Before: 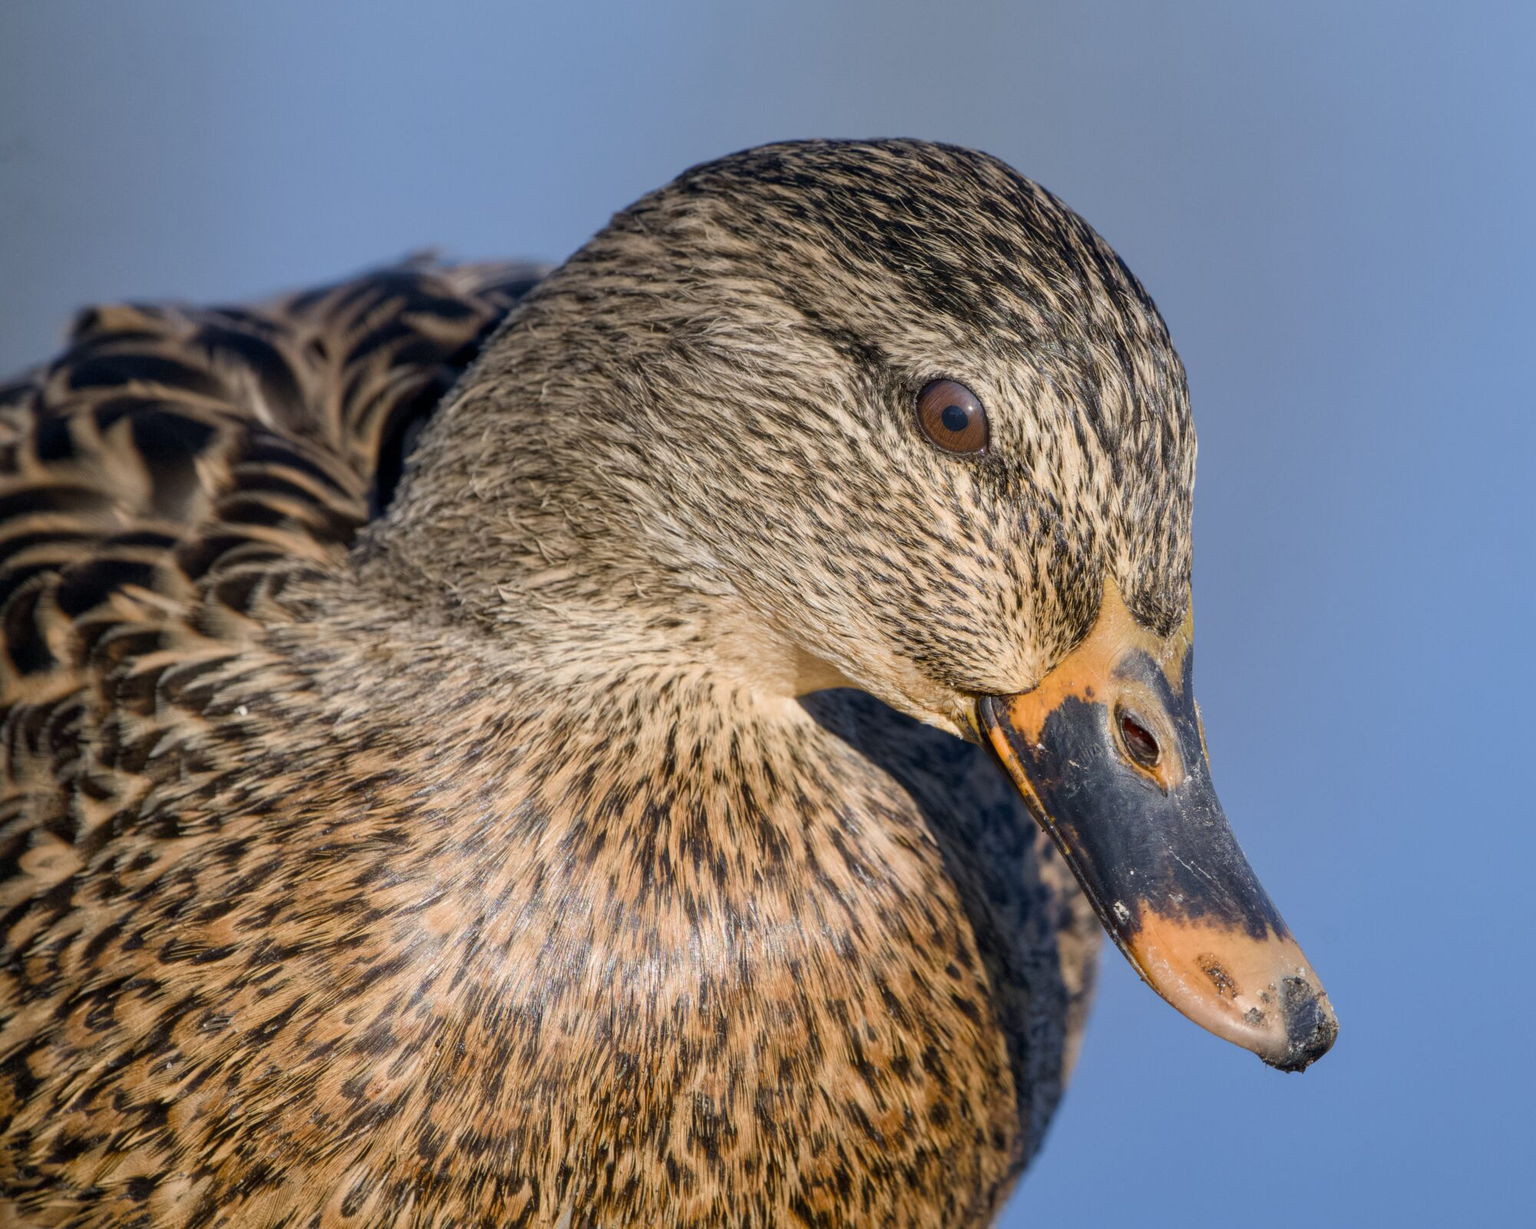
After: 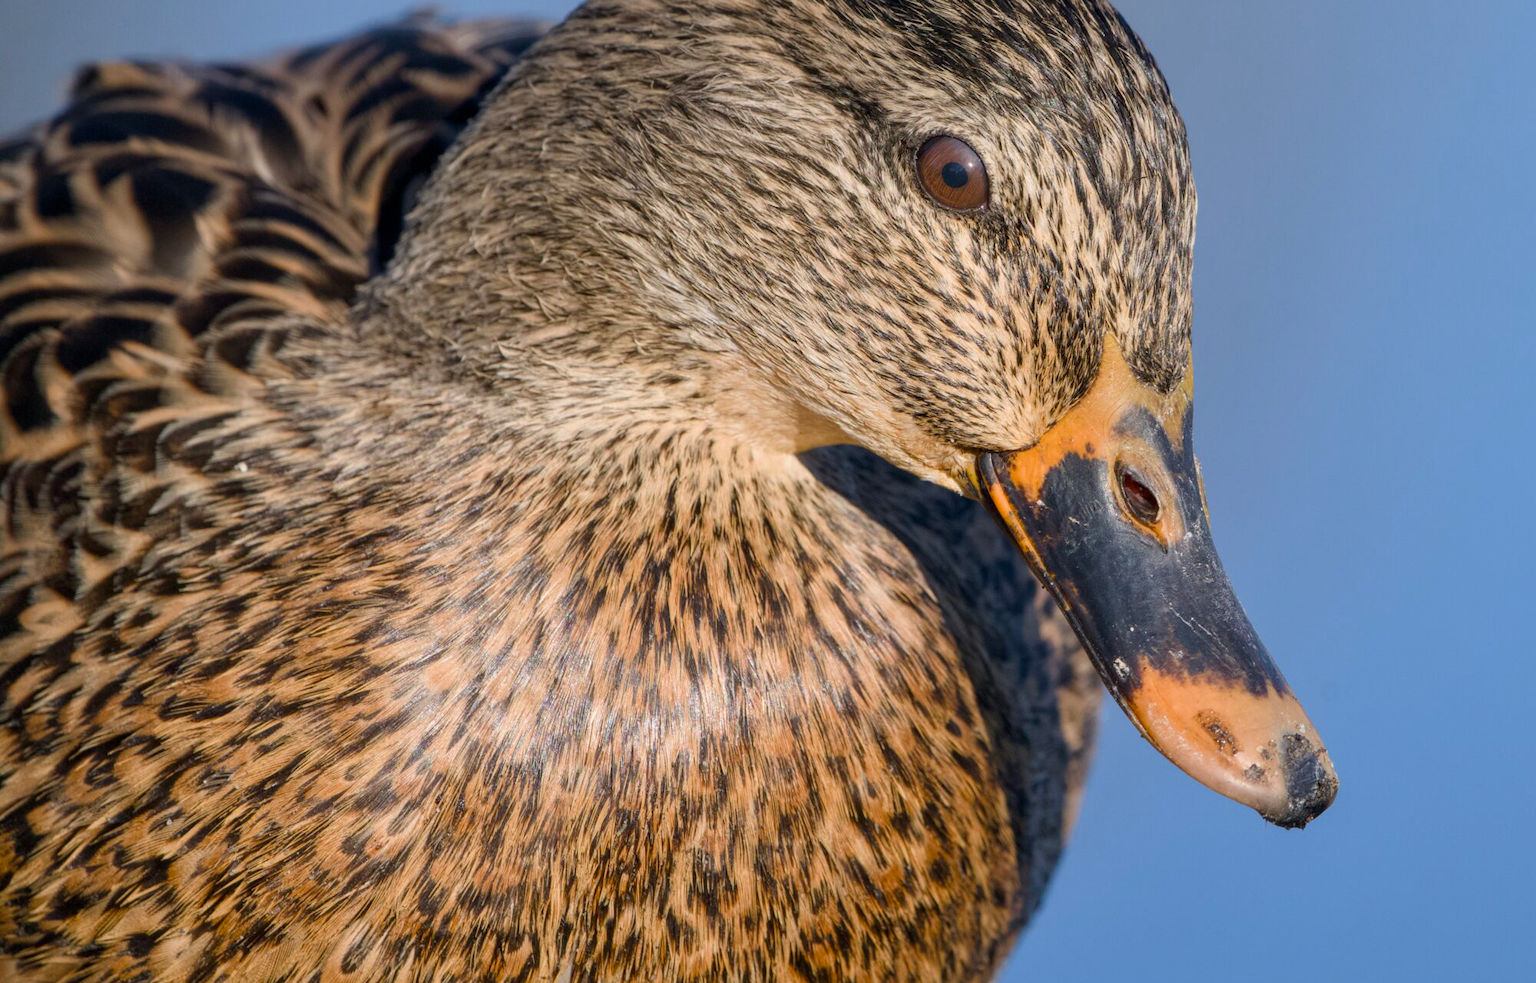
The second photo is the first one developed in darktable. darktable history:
crop and rotate: top 19.919%
